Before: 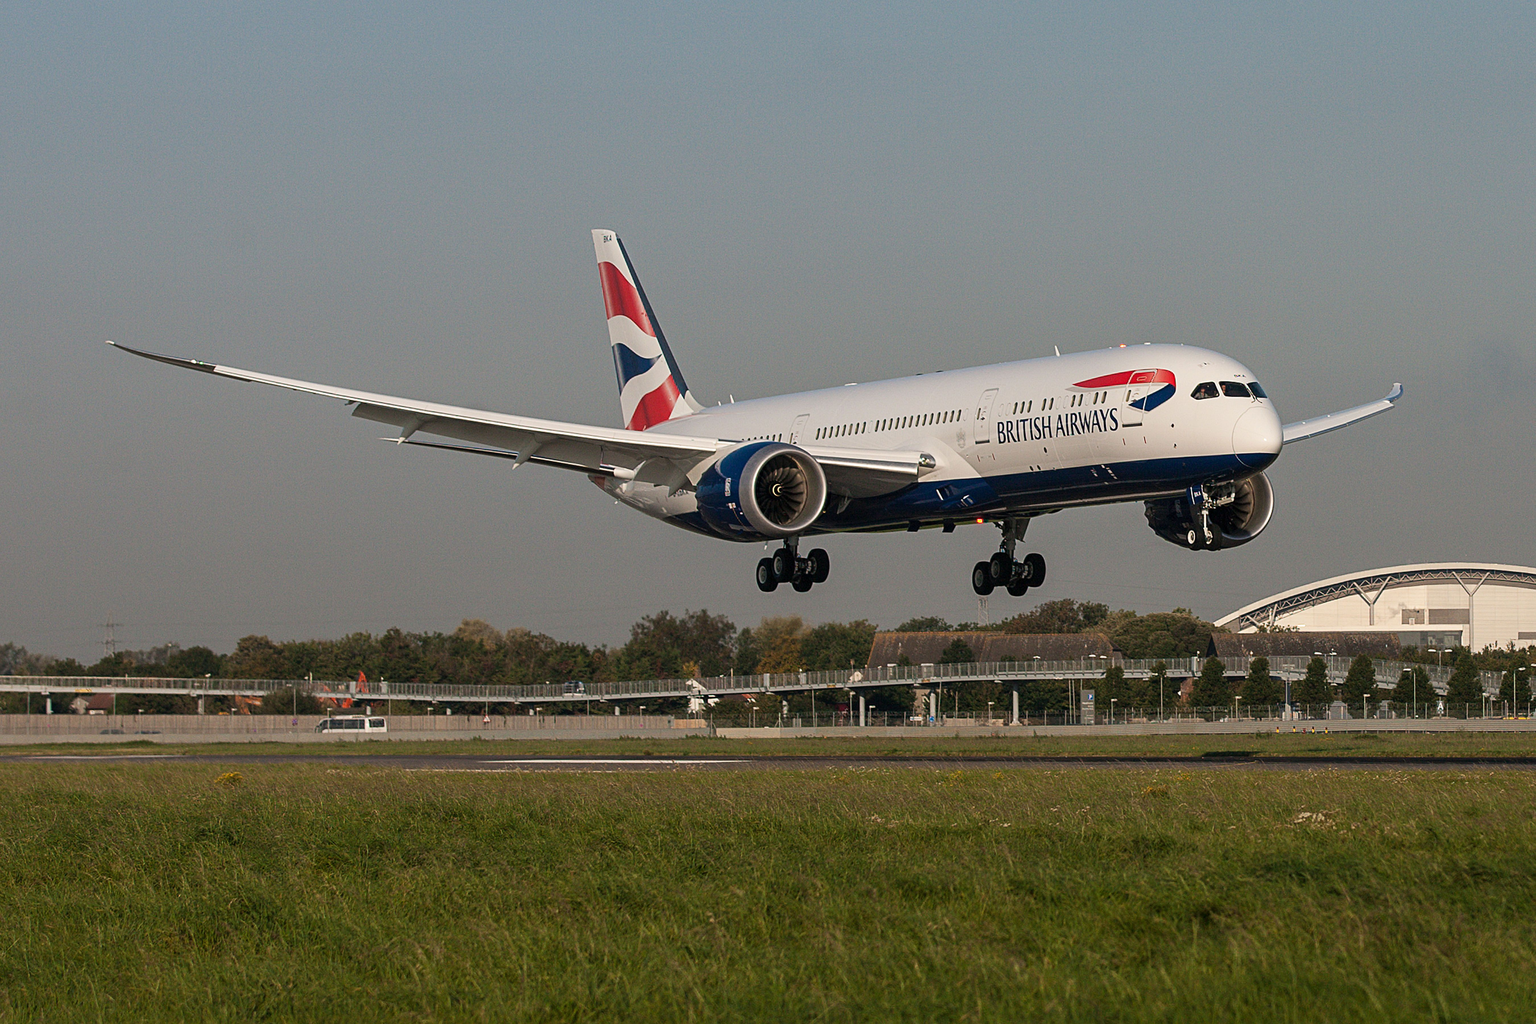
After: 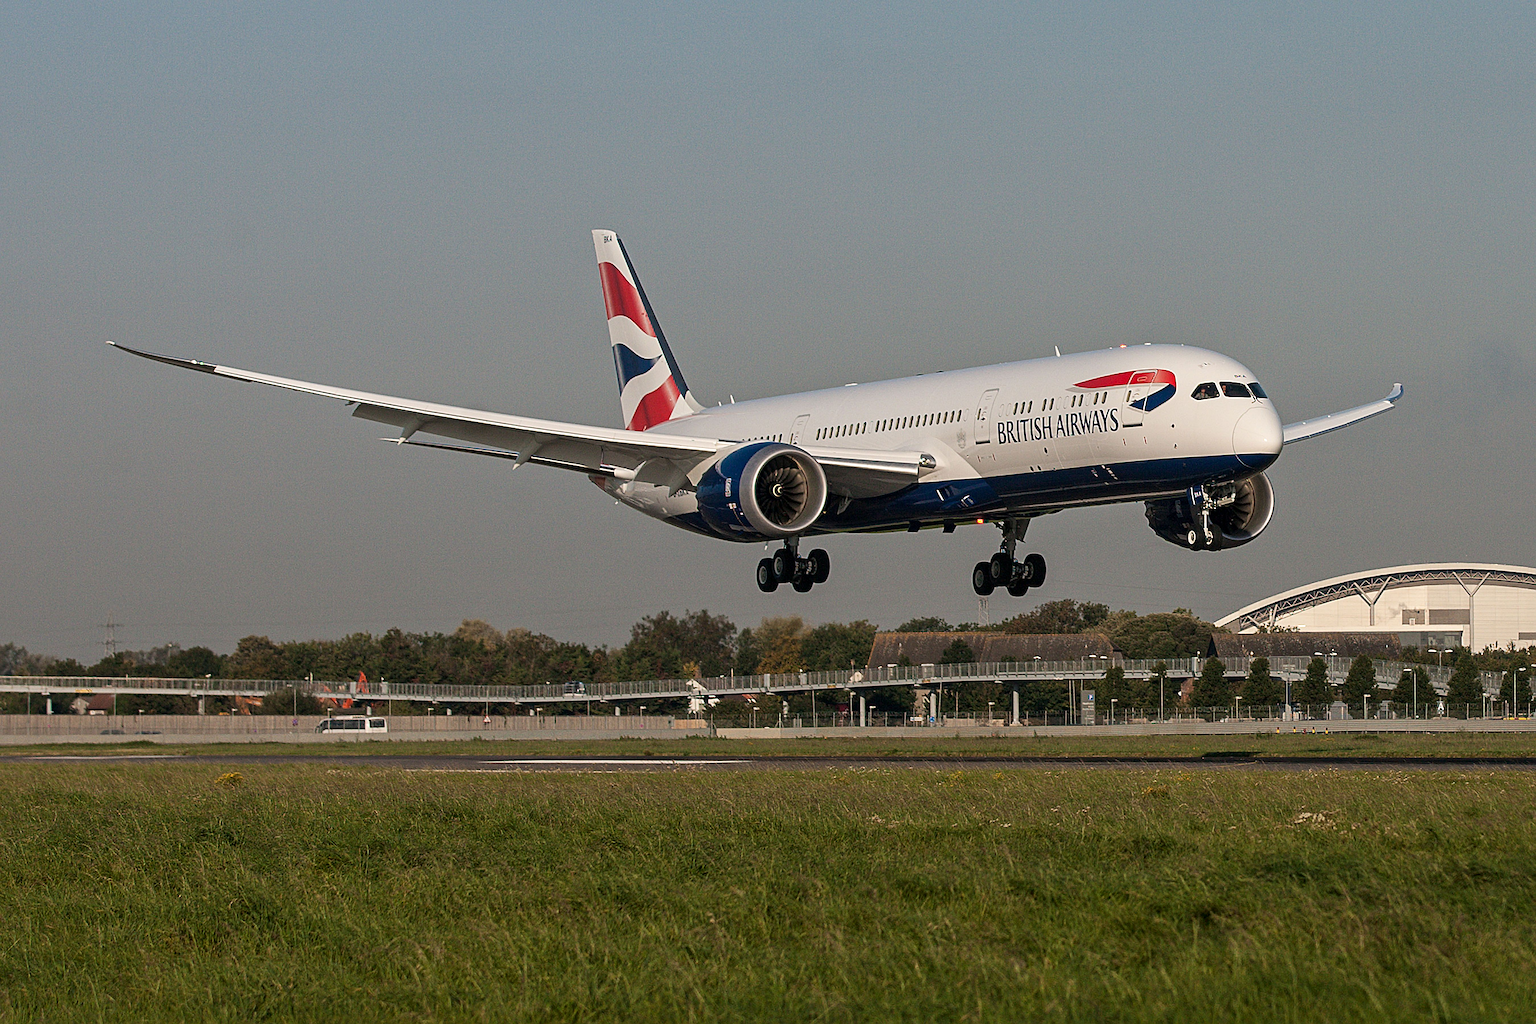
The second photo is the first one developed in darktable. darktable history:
local contrast: mode bilateral grid, contrast 19, coarseness 49, detail 120%, midtone range 0.2
sharpen: on, module defaults
